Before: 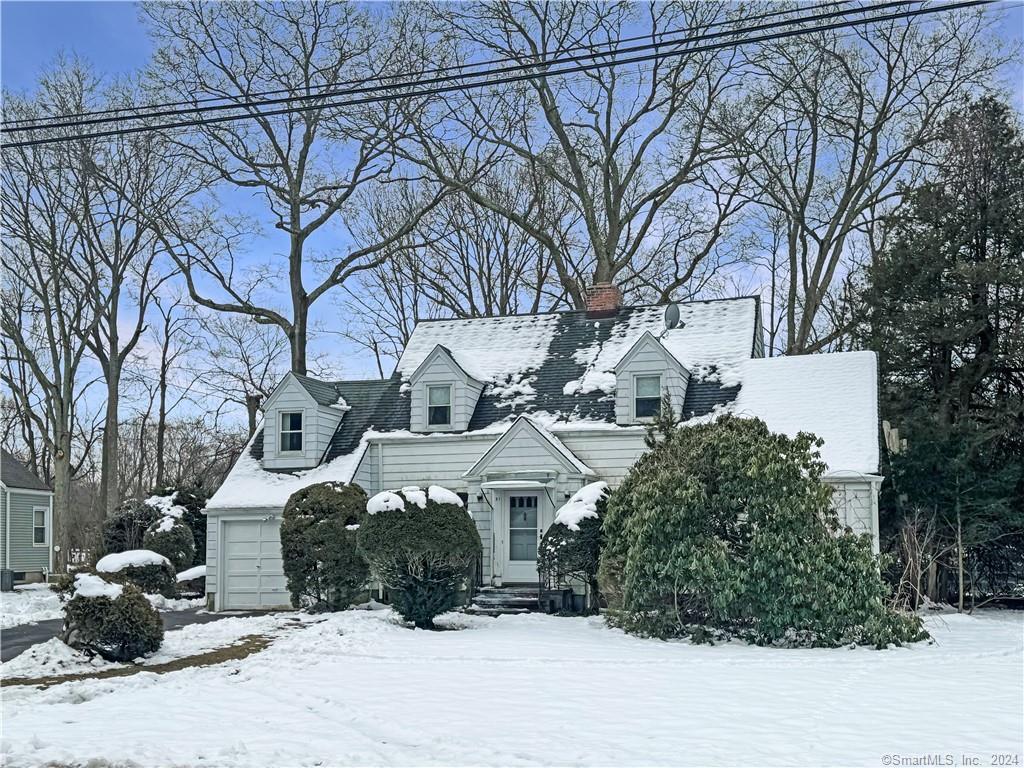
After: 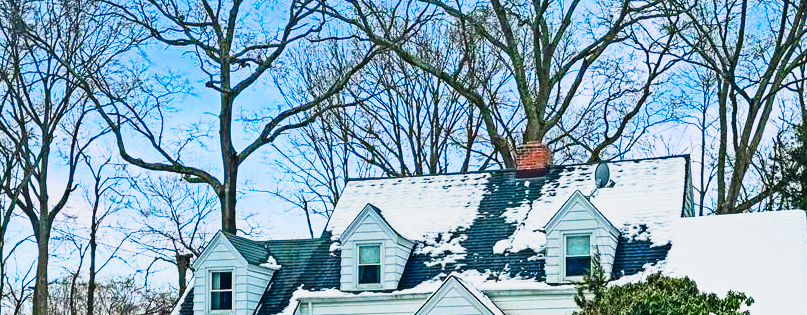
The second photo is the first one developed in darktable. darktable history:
local contrast: highlights 106%, shadows 98%, detail 119%, midtone range 0.2
tone curve: curves: ch0 [(0, 0.023) (0.132, 0.075) (0.256, 0.2) (0.463, 0.494) (0.699, 0.816) (0.813, 0.898) (1, 0.943)]; ch1 [(0, 0) (0.32, 0.306) (0.441, 0.41) (0.476, 0.466) (0.498, 0.5) (0.518, 0.519) (0.546, 0.571) (0.604, 0.651) (0.733, 0.817) (1, 1)]; ch2 [(0, 0) (0.312, 0.313) (0.431, 0.425) (0.483, 0.477) (0.503, 0.503) (0.526, 0.507) (0.564, 0.575) (0.614, 0.695) (0.713, 0.767) (0.985, 0.966)], preserve colors none
color correction: highlights b* 0.051, saturation 2.1
crop: left 6.849%, top 18.395%, right 14.286%, bottom 40.569%
